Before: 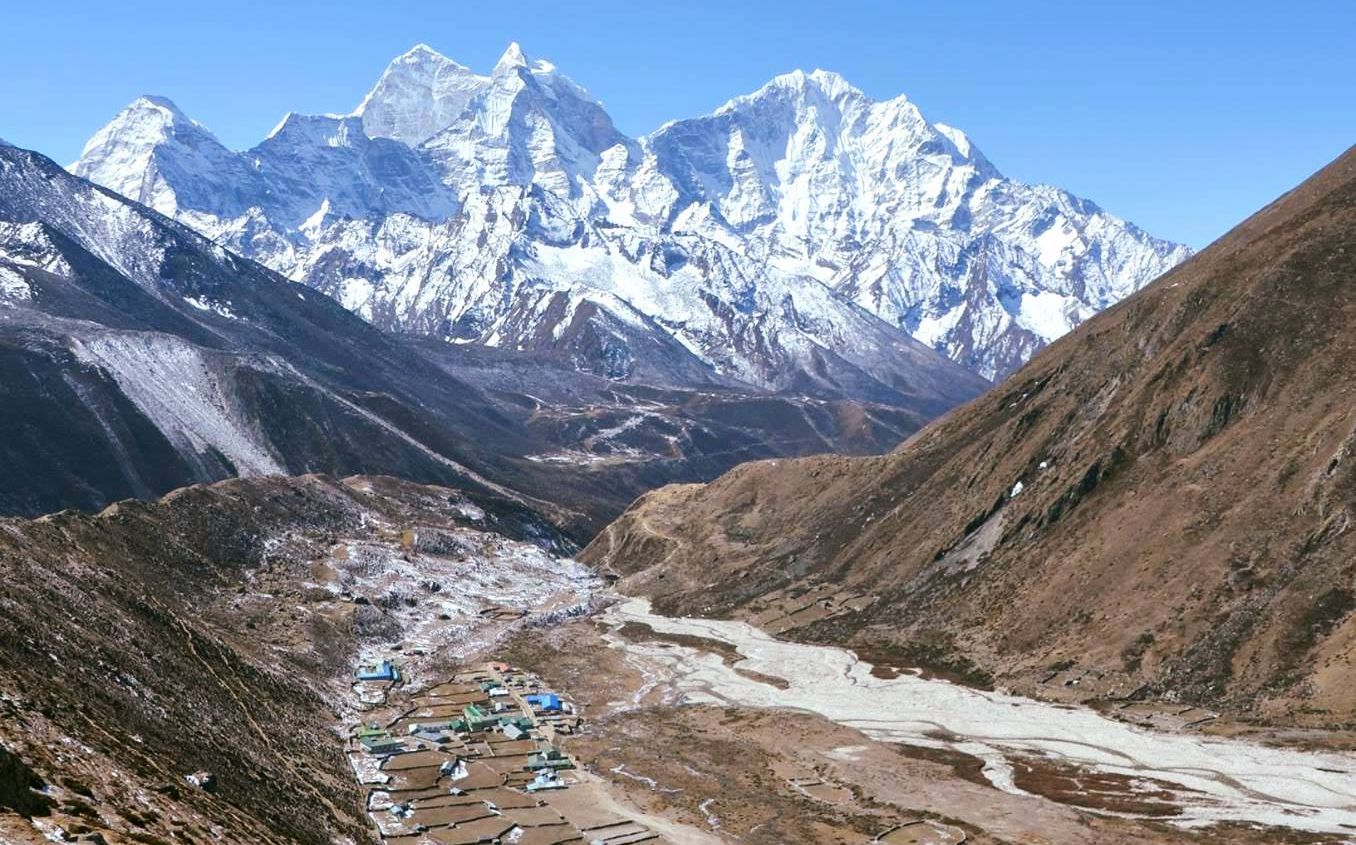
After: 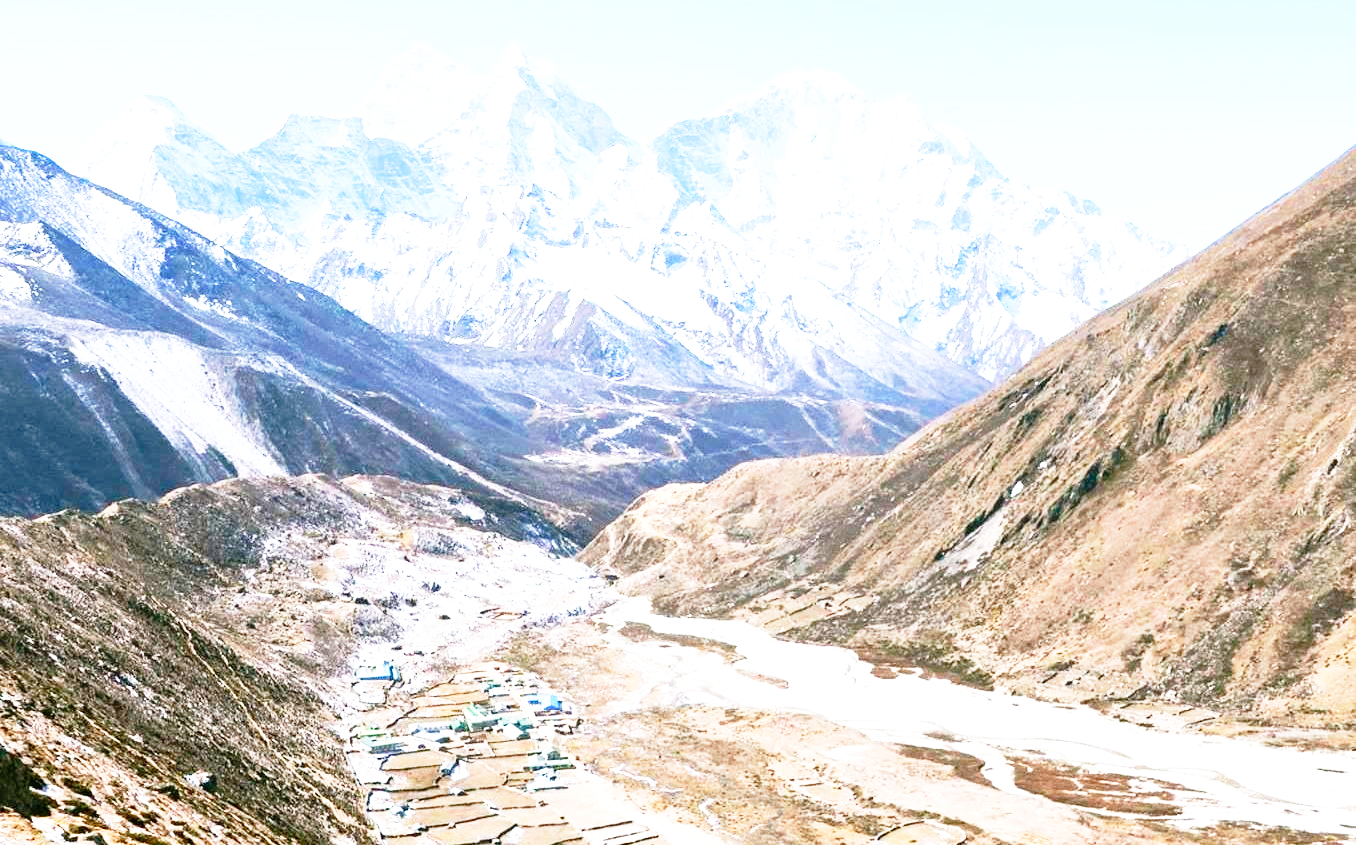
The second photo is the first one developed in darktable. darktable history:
base curve: curves: ch0 [(0, 0) (0.012, 0.01) (0.073, 0.168) (0.31, 0.711) (0.645, 0.957) (1, 1)], preserve colors none
exposure: black level correction 0, exposure 1 EV, compensate exposure bias true, compensate highlight preservation false
